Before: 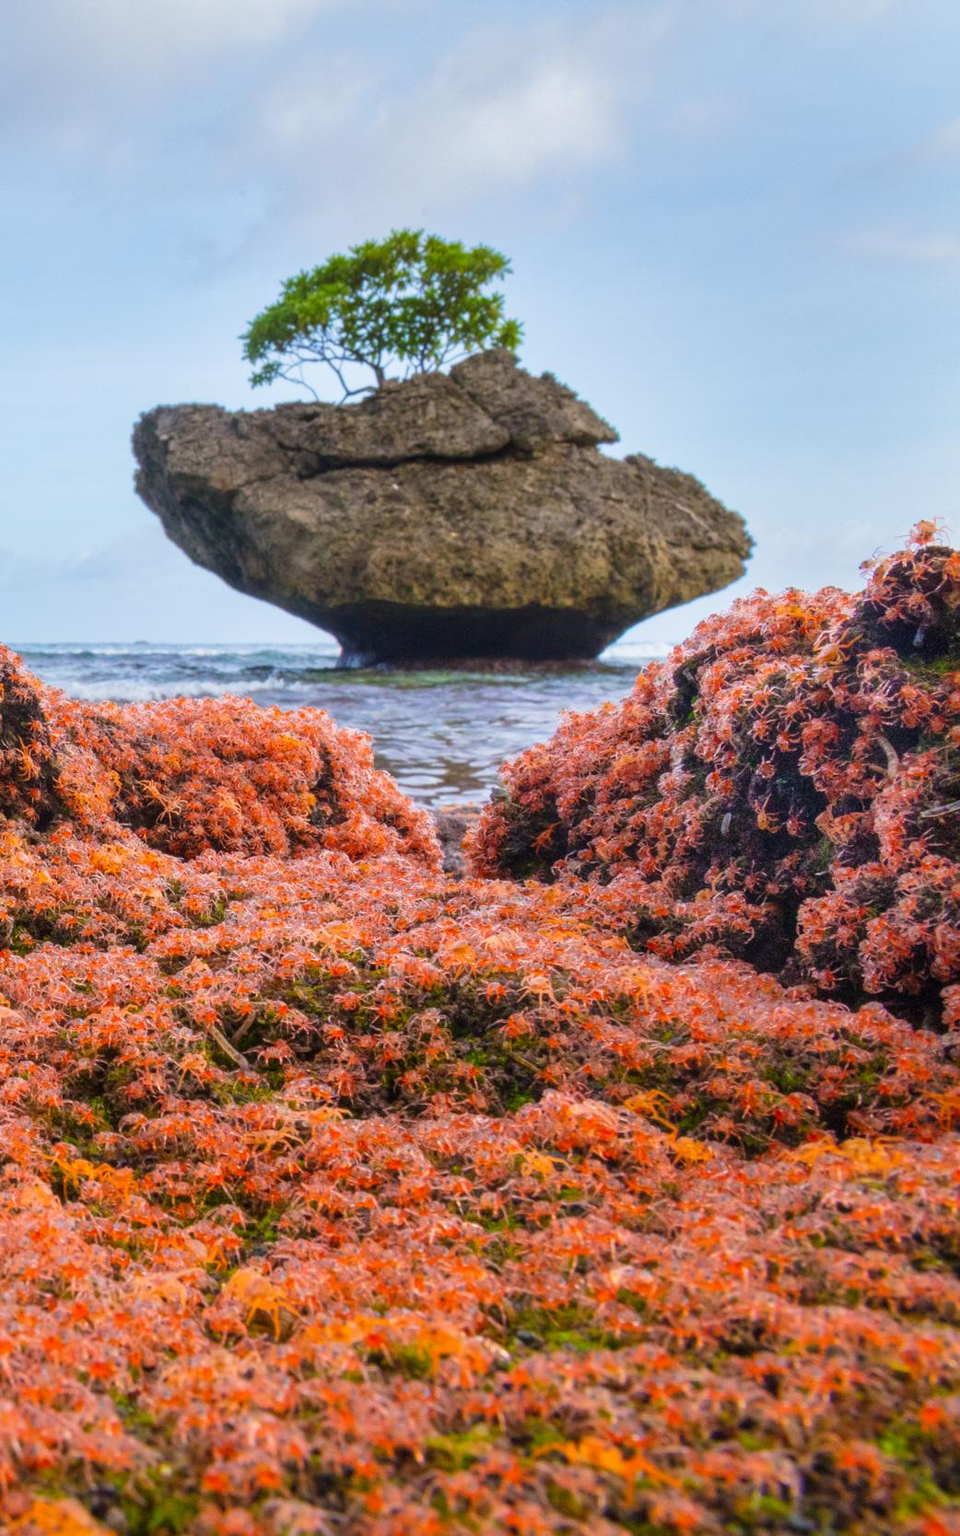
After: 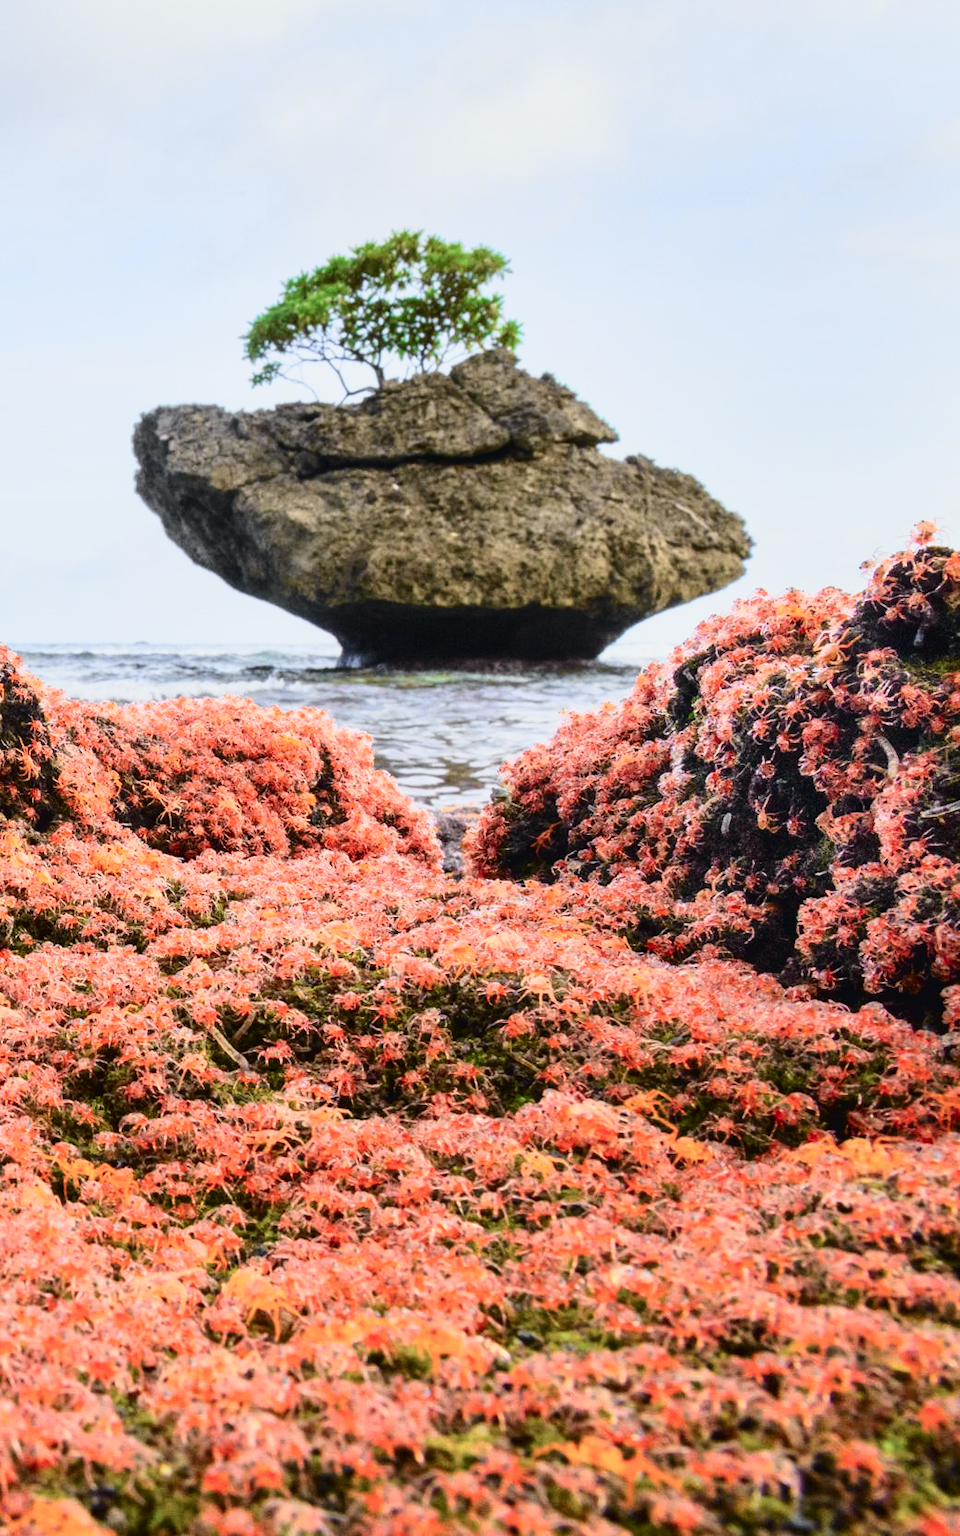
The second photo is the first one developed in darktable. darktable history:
exposure: black level correction 0.001, exposure 0.14 EV, compensate highlight preservation false
contrast brightness saturation: contrast 0.11, saturation -0.17
tone curve: curves: ch0 [(0, 0.026) (0.058, 0.036) (0.246, 0.214) (0.437, 0.498) (0.55, 0.644) (0.657, 0.767) (0.822, 0.9) (1, 0.961)]; ch1 [(0, 0) (0.346, 0.307) (0.408, 0.369) (0.453, 0.457) (0.476, 0.489) (0.502, 0.498) (0.521, 0.515) (0.537, 0.531) (0.612, 0.641) (0.676, 0.728) (1, 1)]; ch2 [(0, 0) (0.346, 0.34) (0.434, 0.46) (0.485, 0.494) (0.5, 0.494) (0.511, 0.508) (0.537, 0.564) (0.579, 0.599) (0.663, 0.67) (1, 1)], color space Lab, independent channels, preserve colors none
